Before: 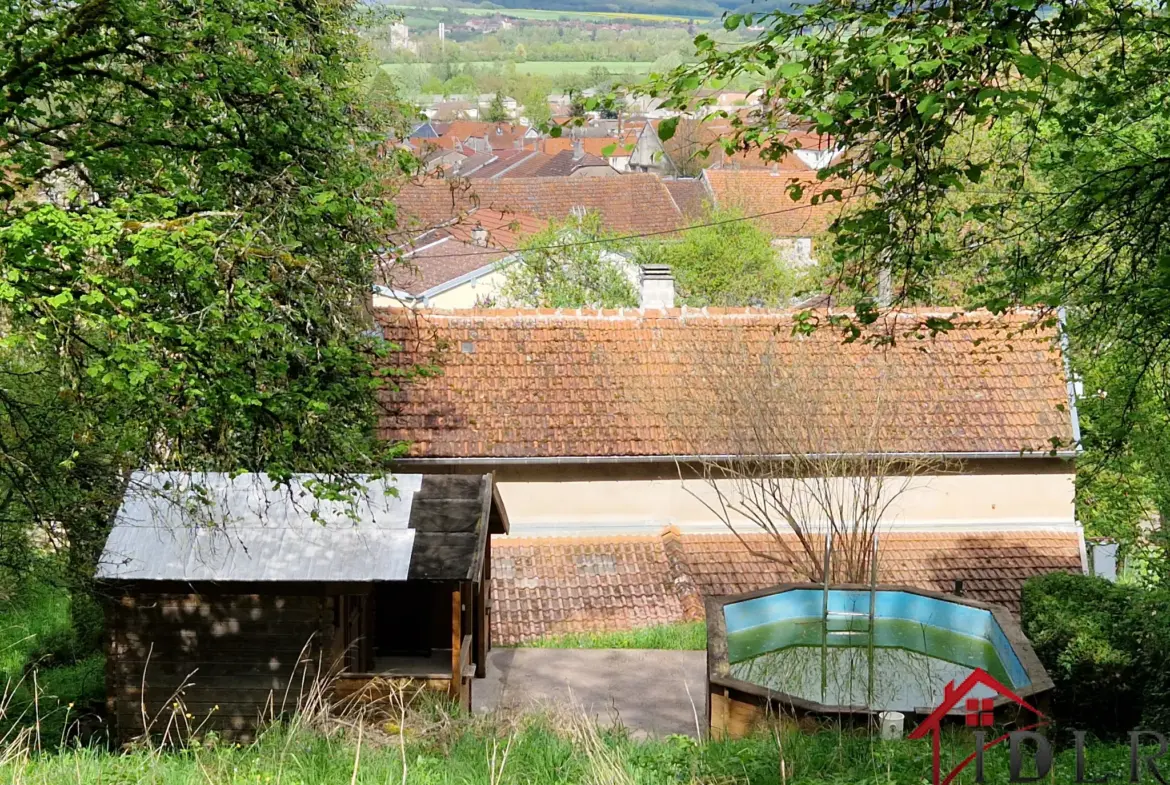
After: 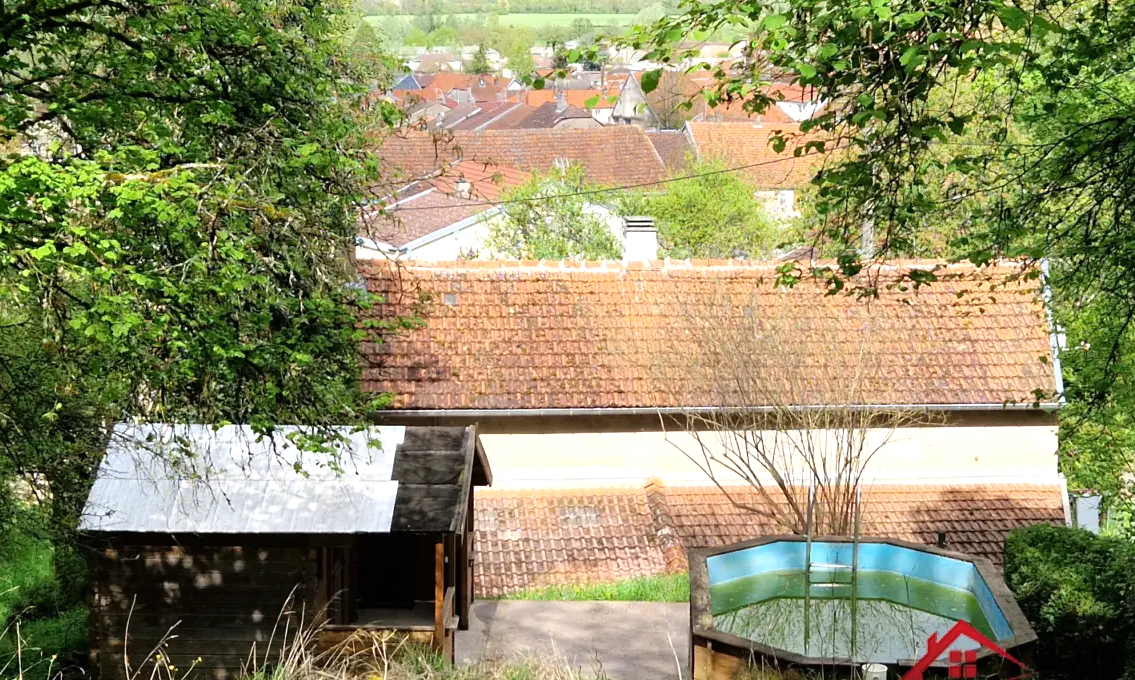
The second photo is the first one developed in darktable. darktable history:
crop: left 1.461%, top 6.173%, right 1.53%, bottom 7.195%
tone equalizer: -8 EV -0.429 EV, -7 EV -0.365 EV, -6 EV -0.321 EV, -5 EV -0.254 EV, -3 EV 0.201 EV, -2 EV 0.328 EV, -1 EV 0.378 EV, +0 EV 0.438 EV
exposure: black level correction 0, exposure 0 EV, compensate highlight preservation false
